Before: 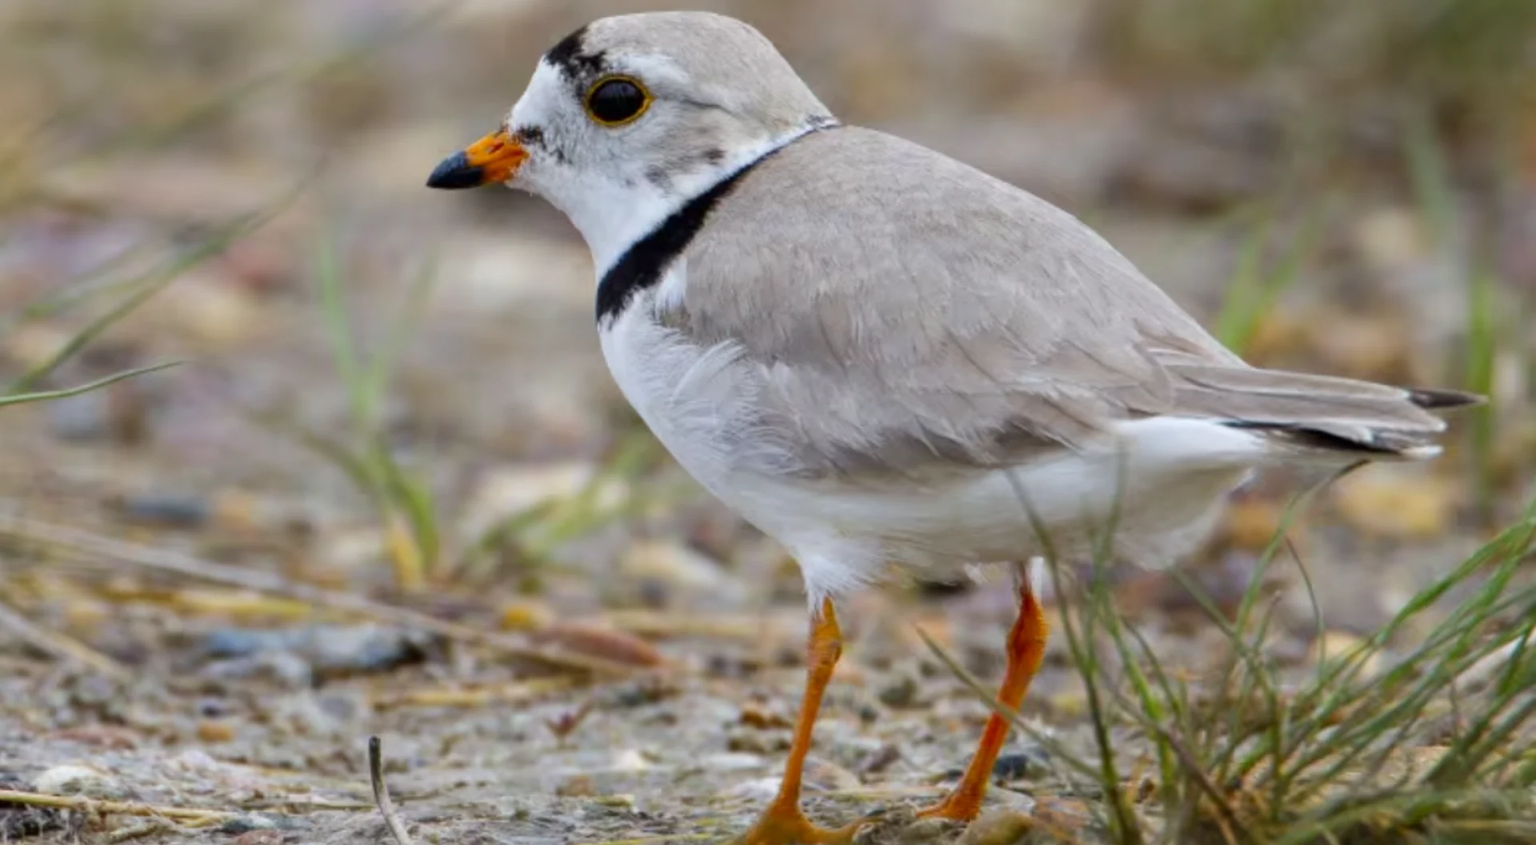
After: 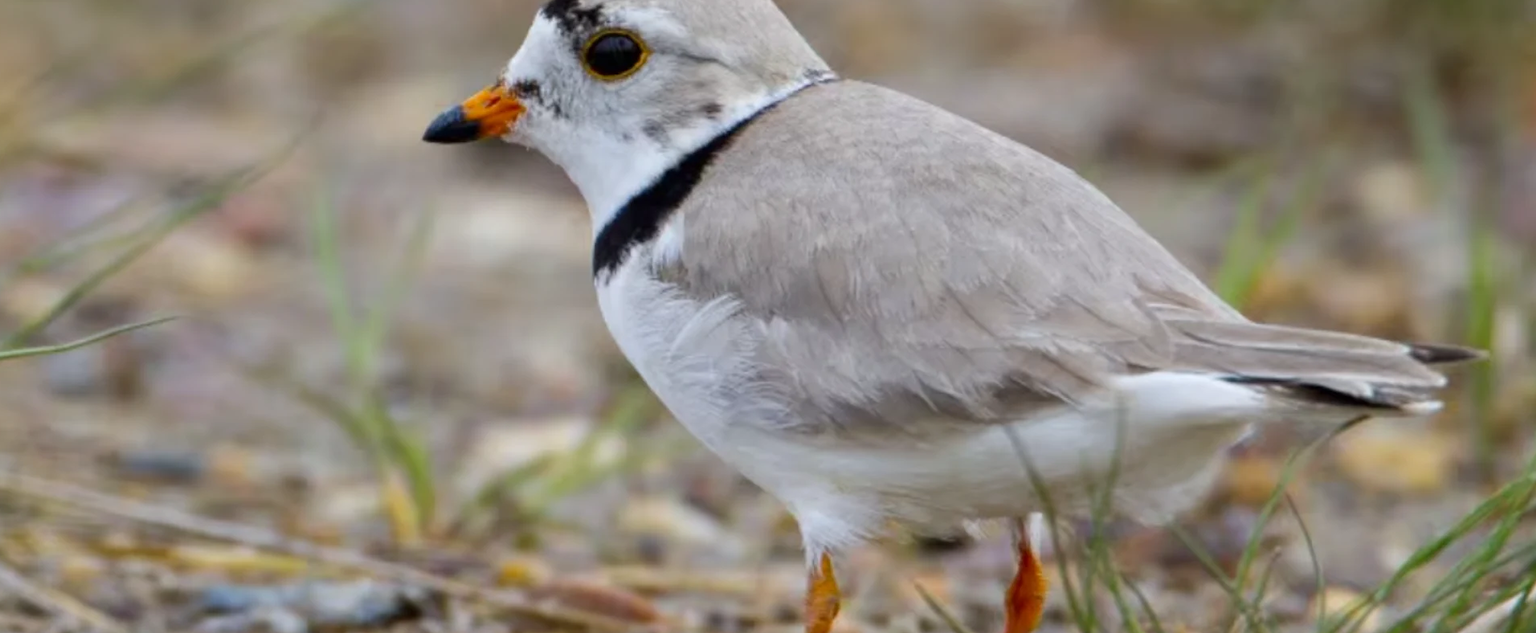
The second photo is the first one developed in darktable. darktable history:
crop: left 0.373%, top 5.509%, bottom 19.729%
